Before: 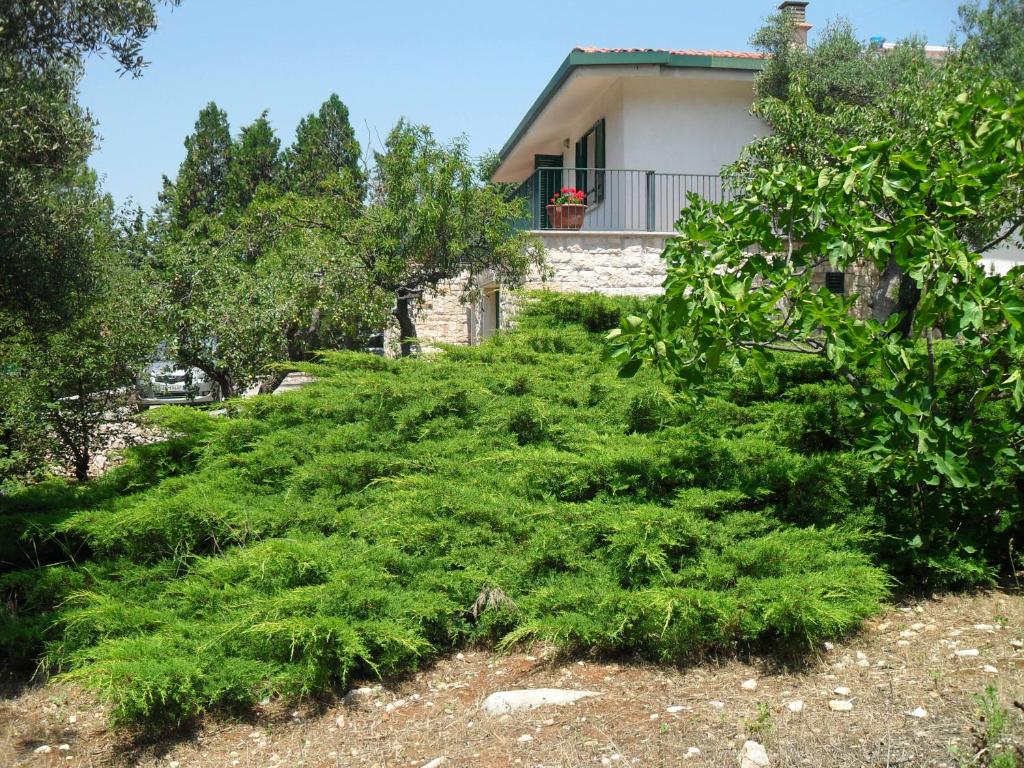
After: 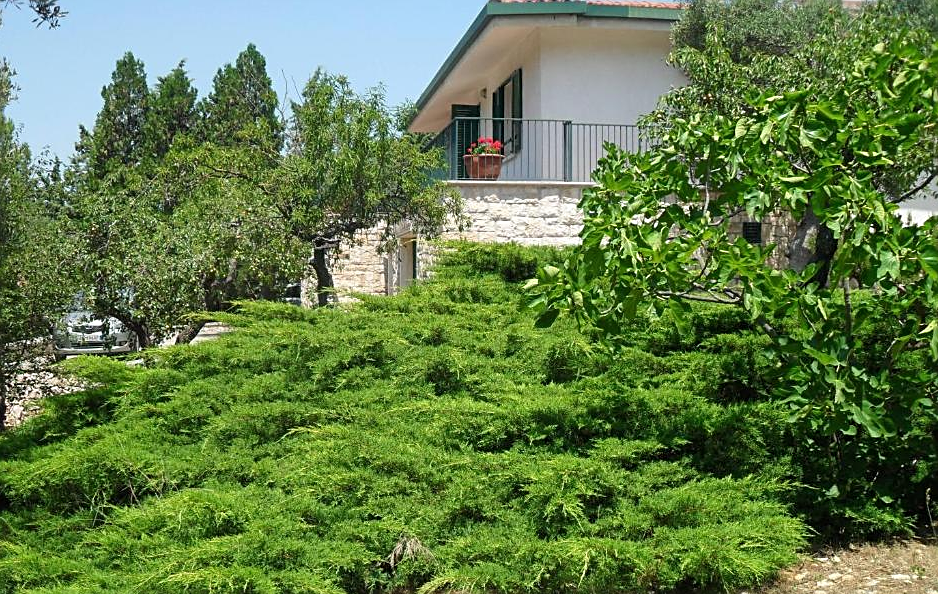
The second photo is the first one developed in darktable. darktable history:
sharpen: on, module defaults
crop: left 8.155%, top 6.611%, bottom 15.385%
